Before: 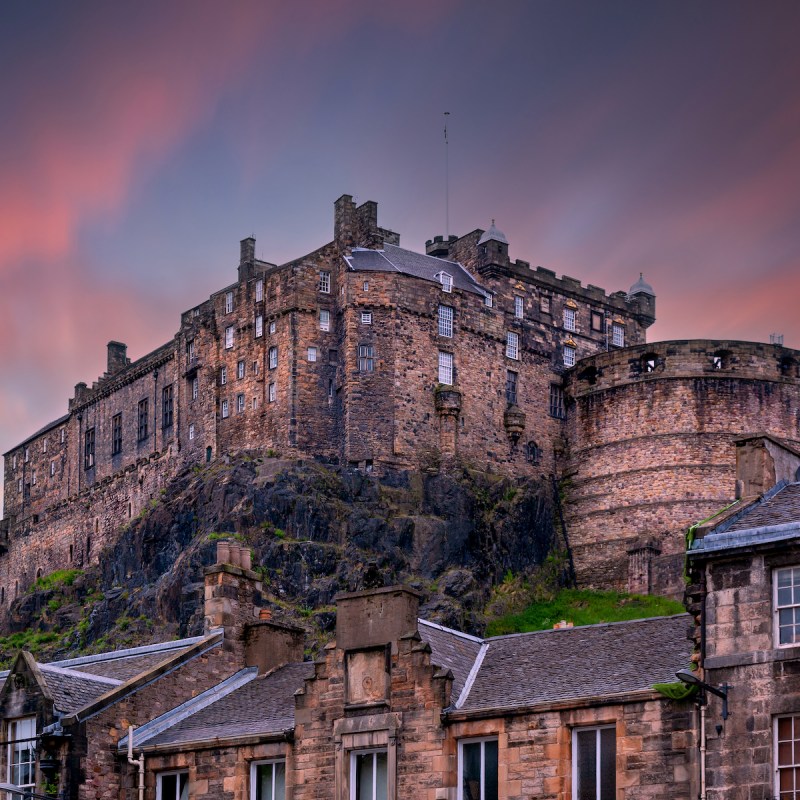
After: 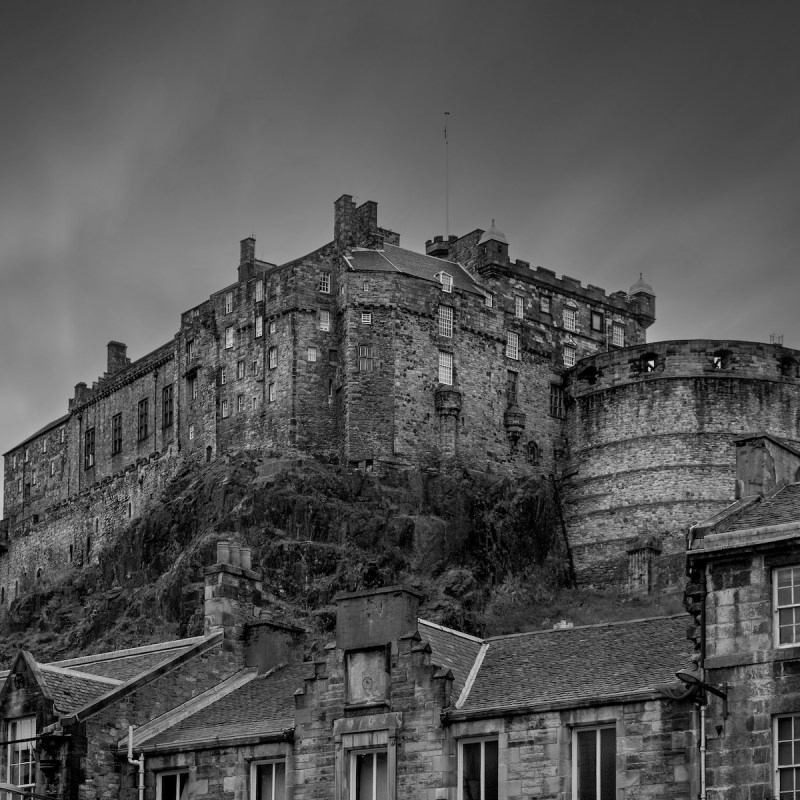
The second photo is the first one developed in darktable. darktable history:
exposure: exposure -0.041 EV, compensate highlight preservation false
monochrome: a -35.87, b 49.73, size 1.7
